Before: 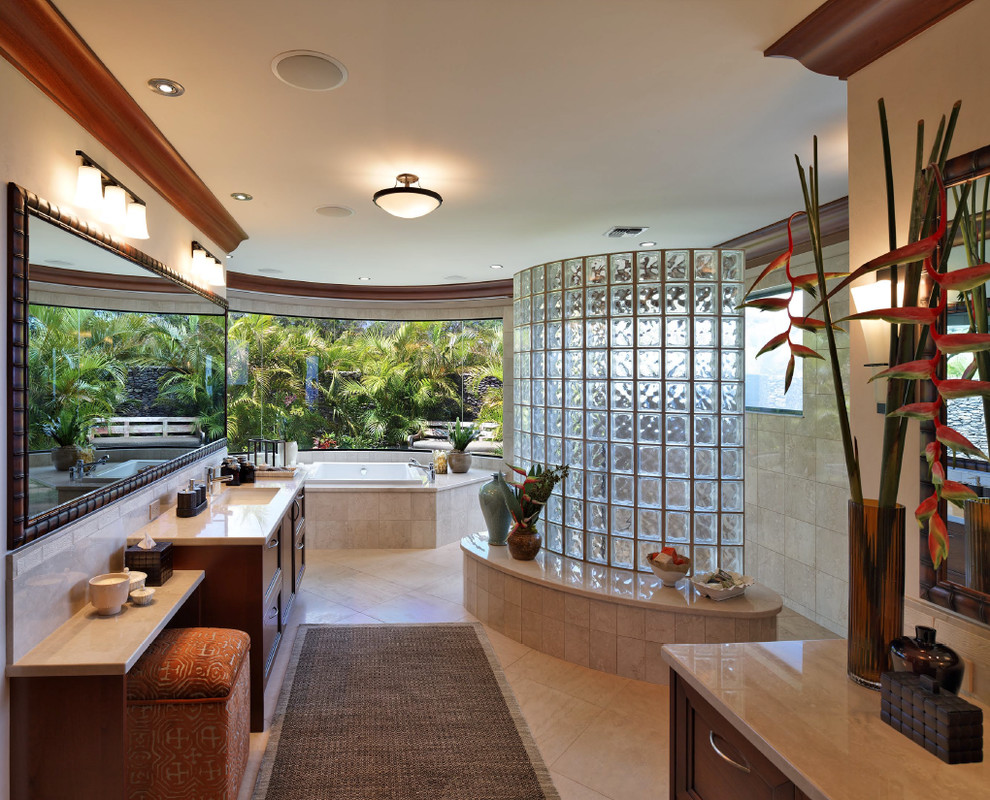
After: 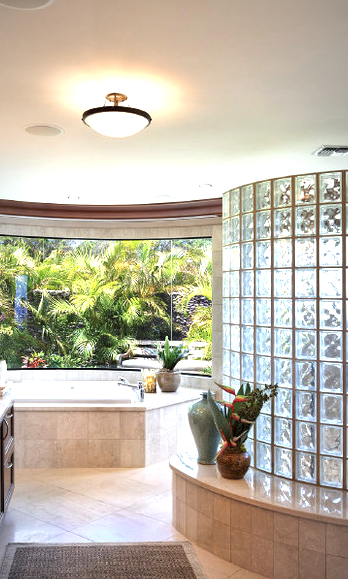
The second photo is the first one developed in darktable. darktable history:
crop and rotate: left 29.476%, top 10.214%, right 35.32%, bottom 17.333%
exposure: black level correction 0, exposure 0.95 EV, compensate exposure bias true, compensate highlight preservation false
local contrast: highlights 100%, shadows 100%, detail 120%, midtone range 0.2
vignetting: fall-off radius 70%, automatic ratio true
